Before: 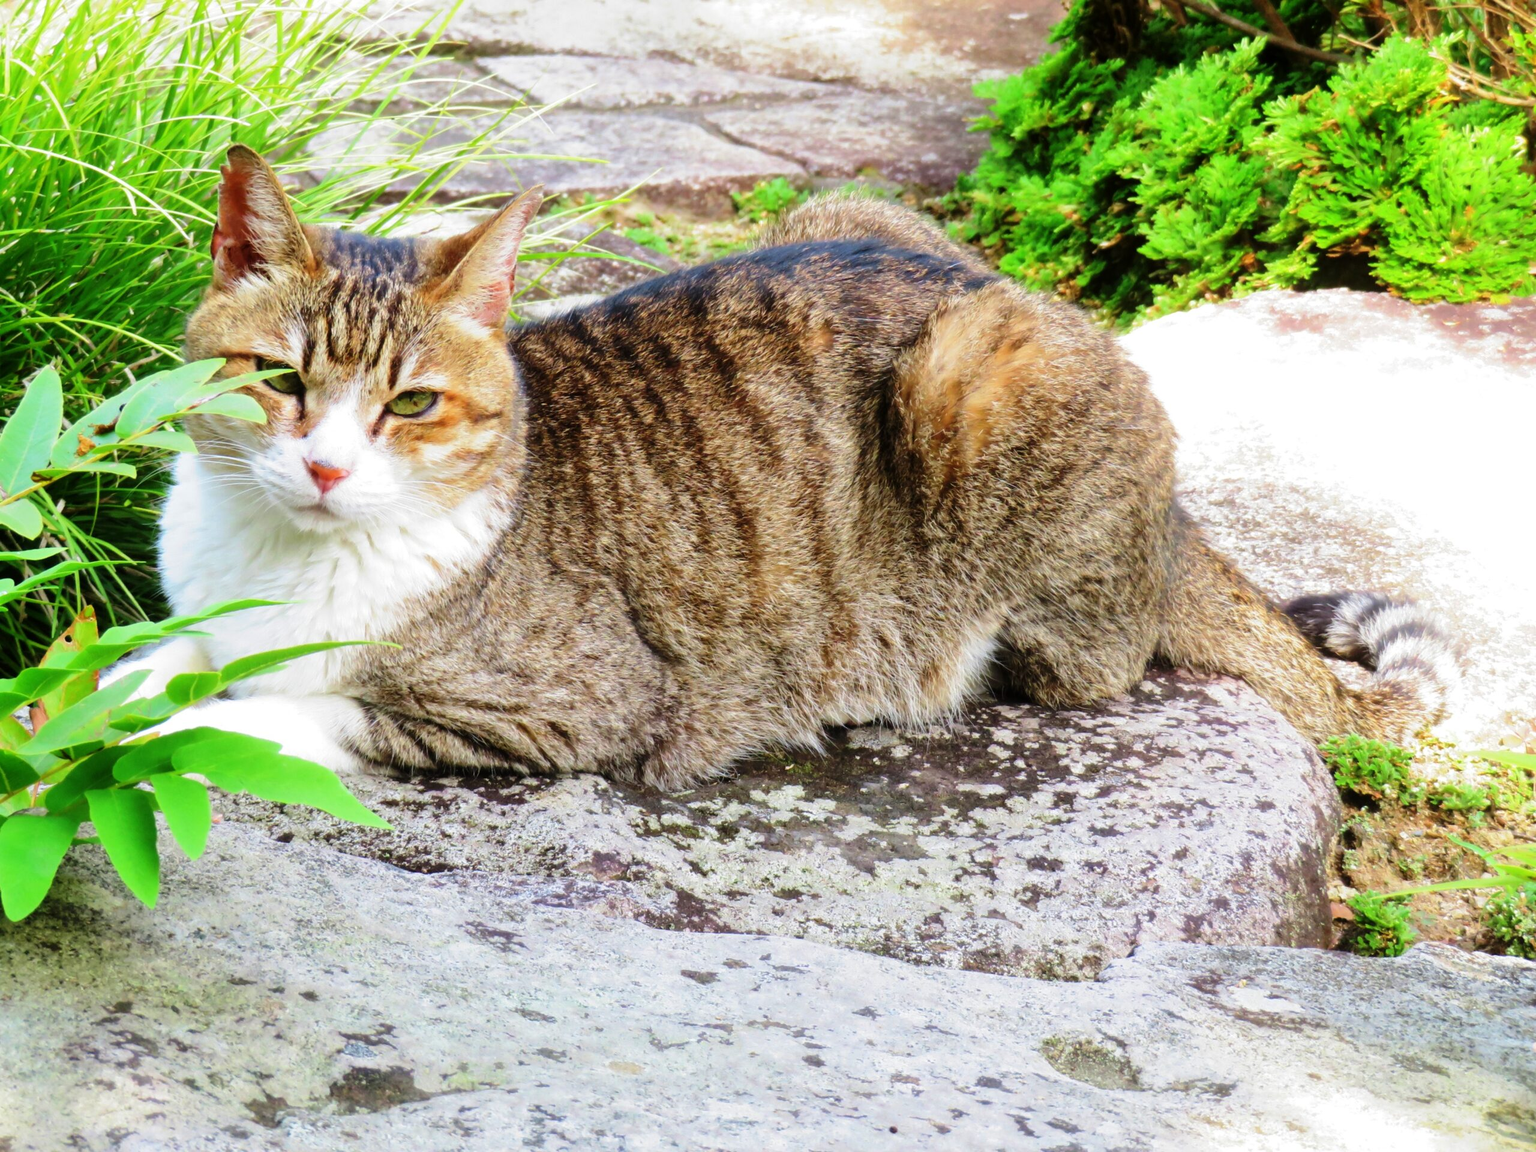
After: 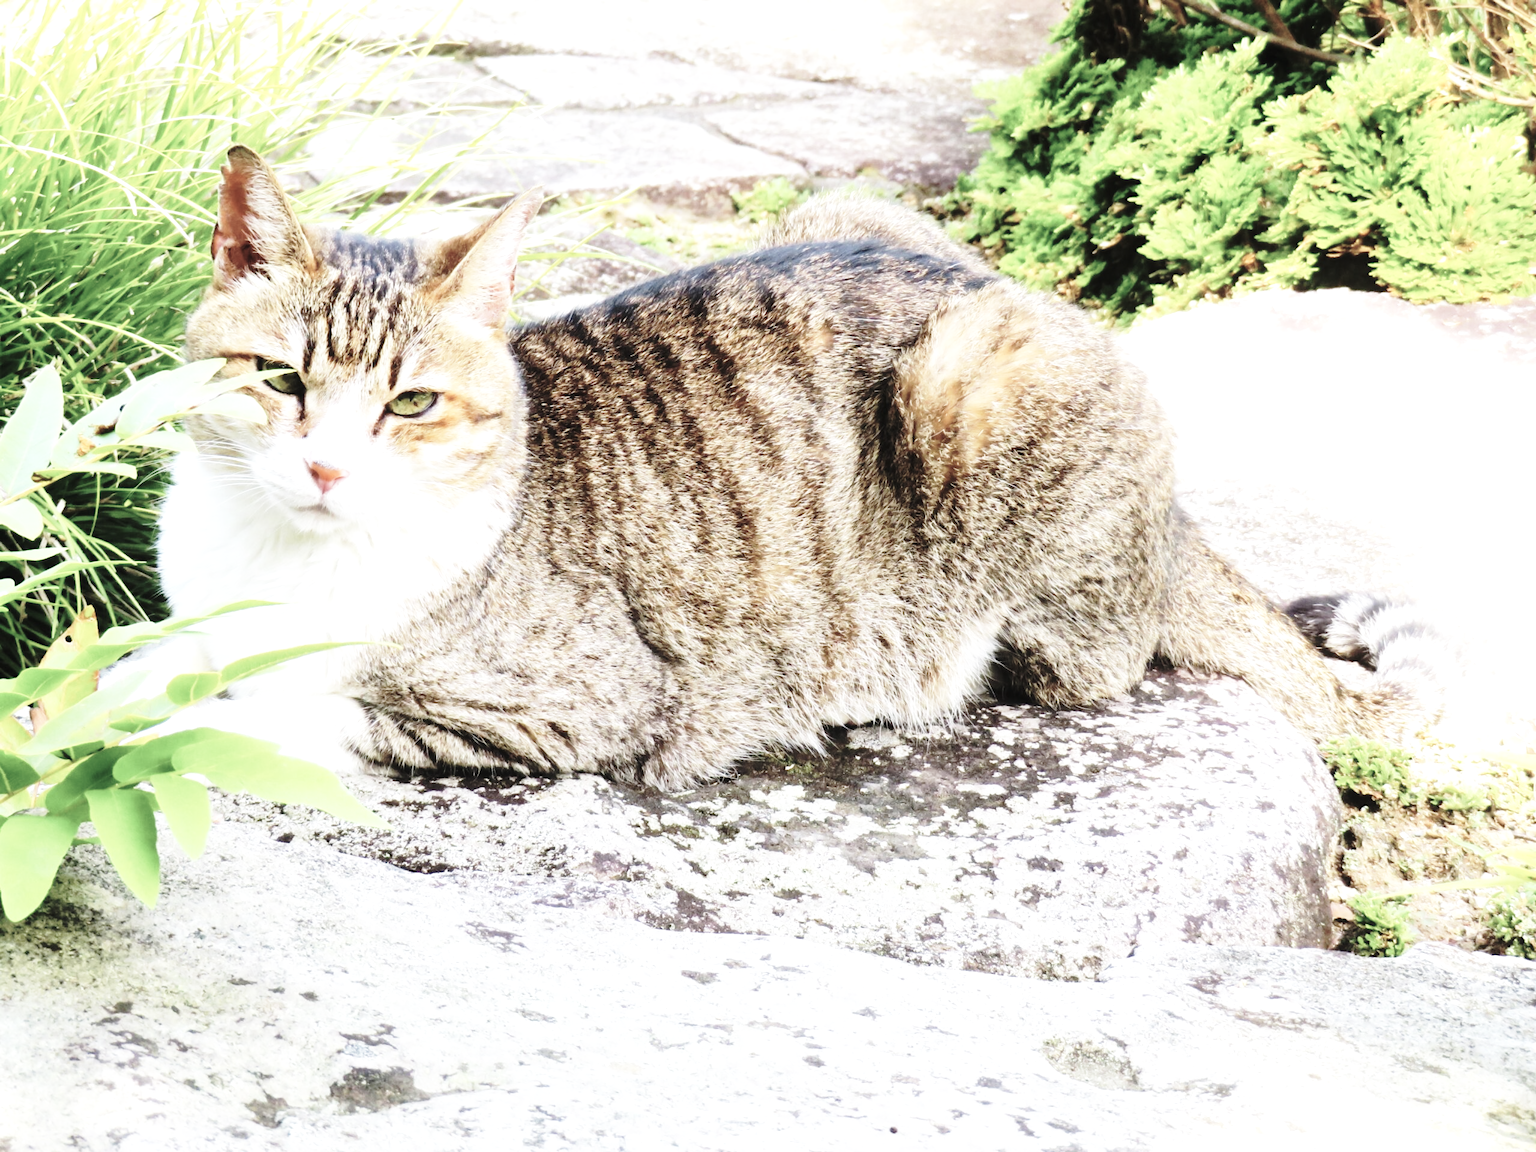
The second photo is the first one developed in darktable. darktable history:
exposure: black level correction -0.002, exposure 0.54 EV, compensate highlight preservation false
base curve: curves: ch0 [(0, 0) (0.028, 0.03) (0.121, 0.232) (0.46, 0.748) (0.859, 0.968) (1, 1)], preserve colors none
color correction: saturation 0.5
